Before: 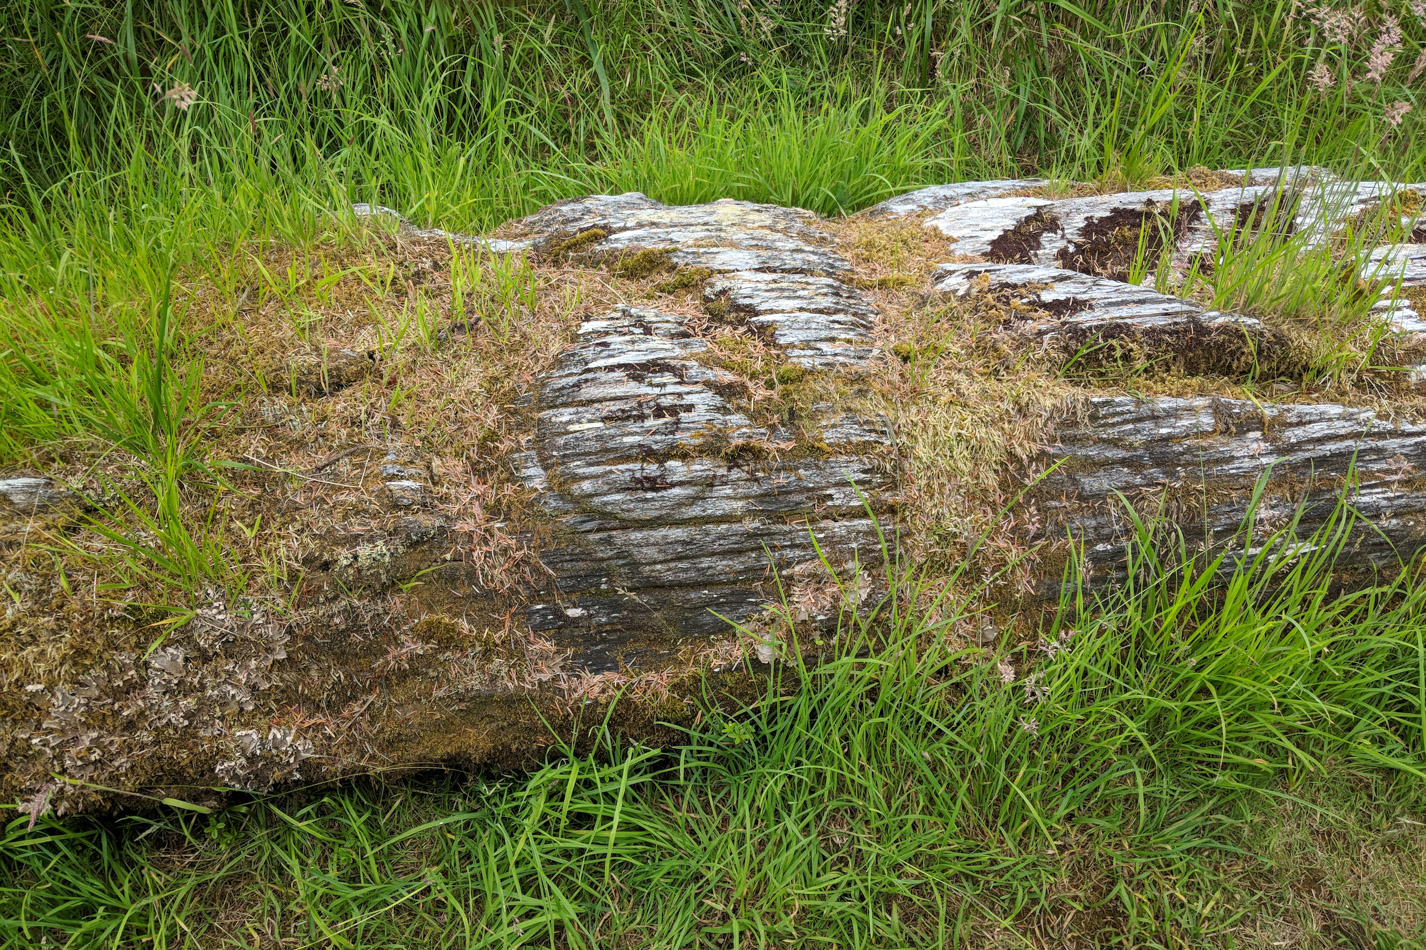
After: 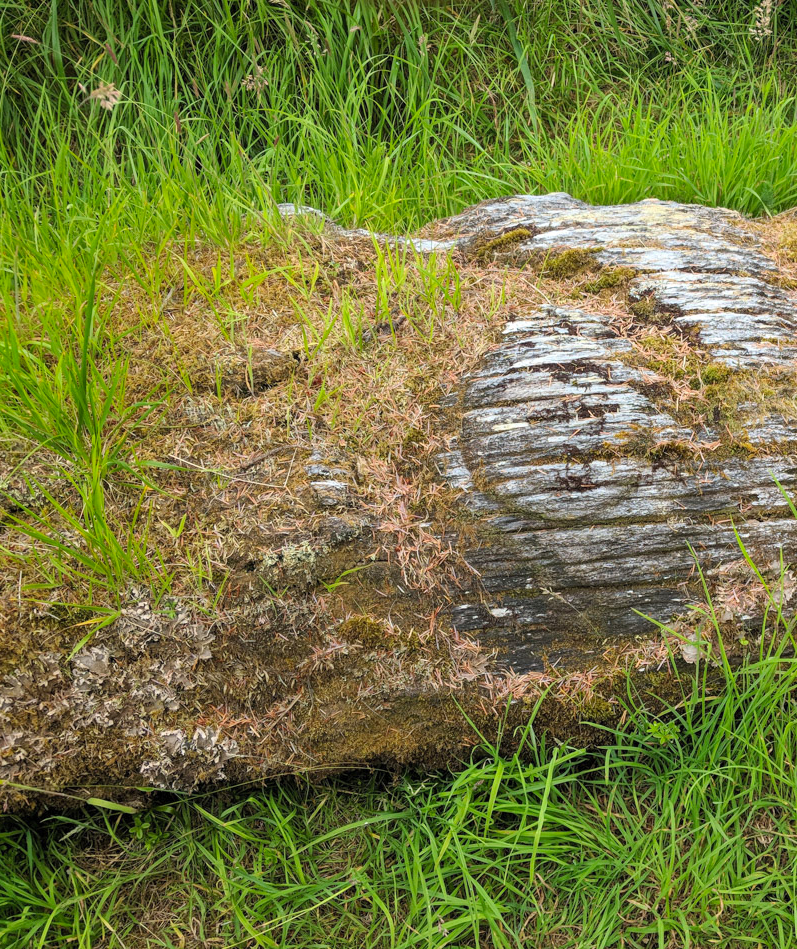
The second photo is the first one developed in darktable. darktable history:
contrast brightness saturation: contrast 0.073, brightness 0.085, saturation 0.18
crop: left 5.28%, right 38.828%
